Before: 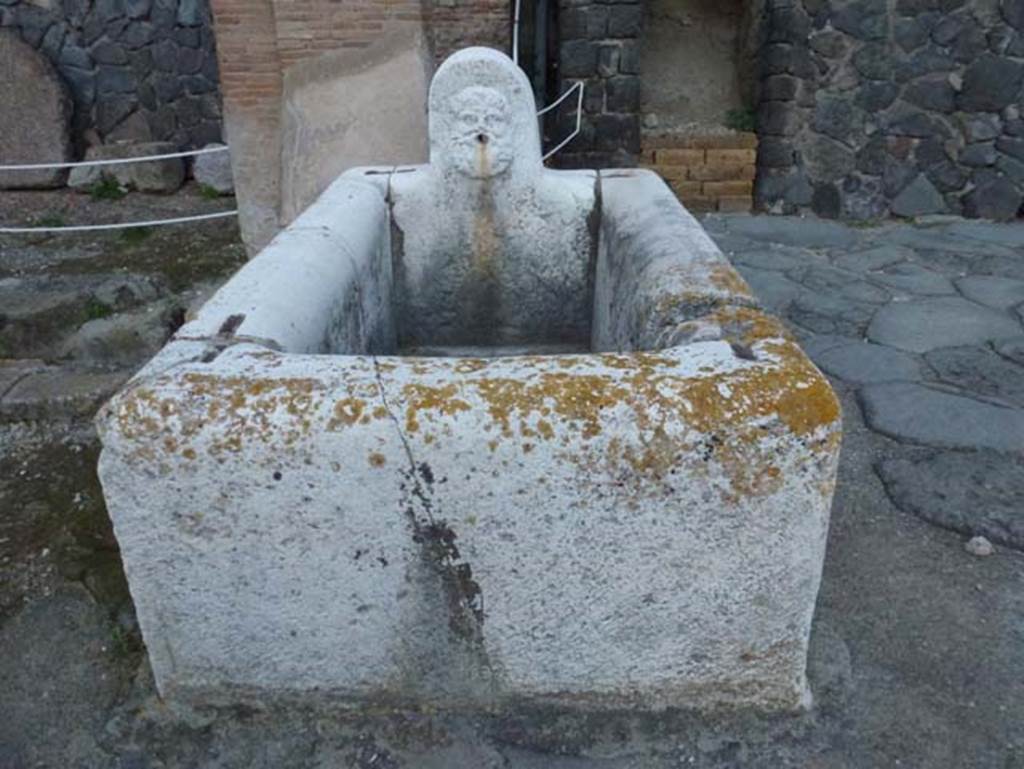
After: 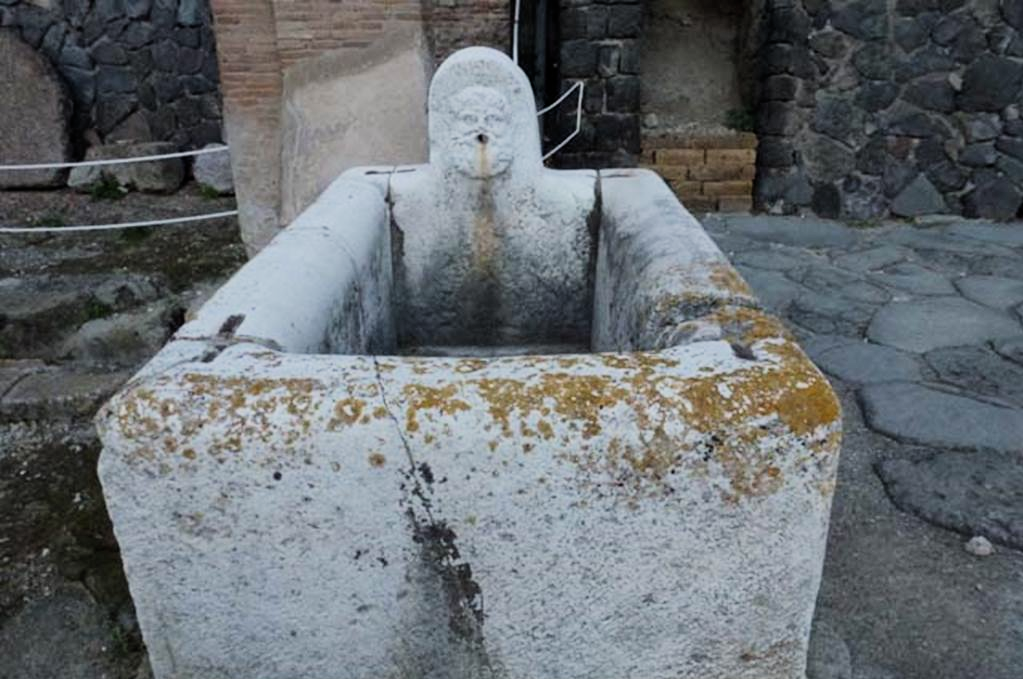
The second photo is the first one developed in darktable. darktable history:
crop and rotate: top 0%, bottom 11.575%
filmic rgb: black relative exposure -16 EV, white relative exposure 5.27 EV, hardness 5.91, contrast 1.241
